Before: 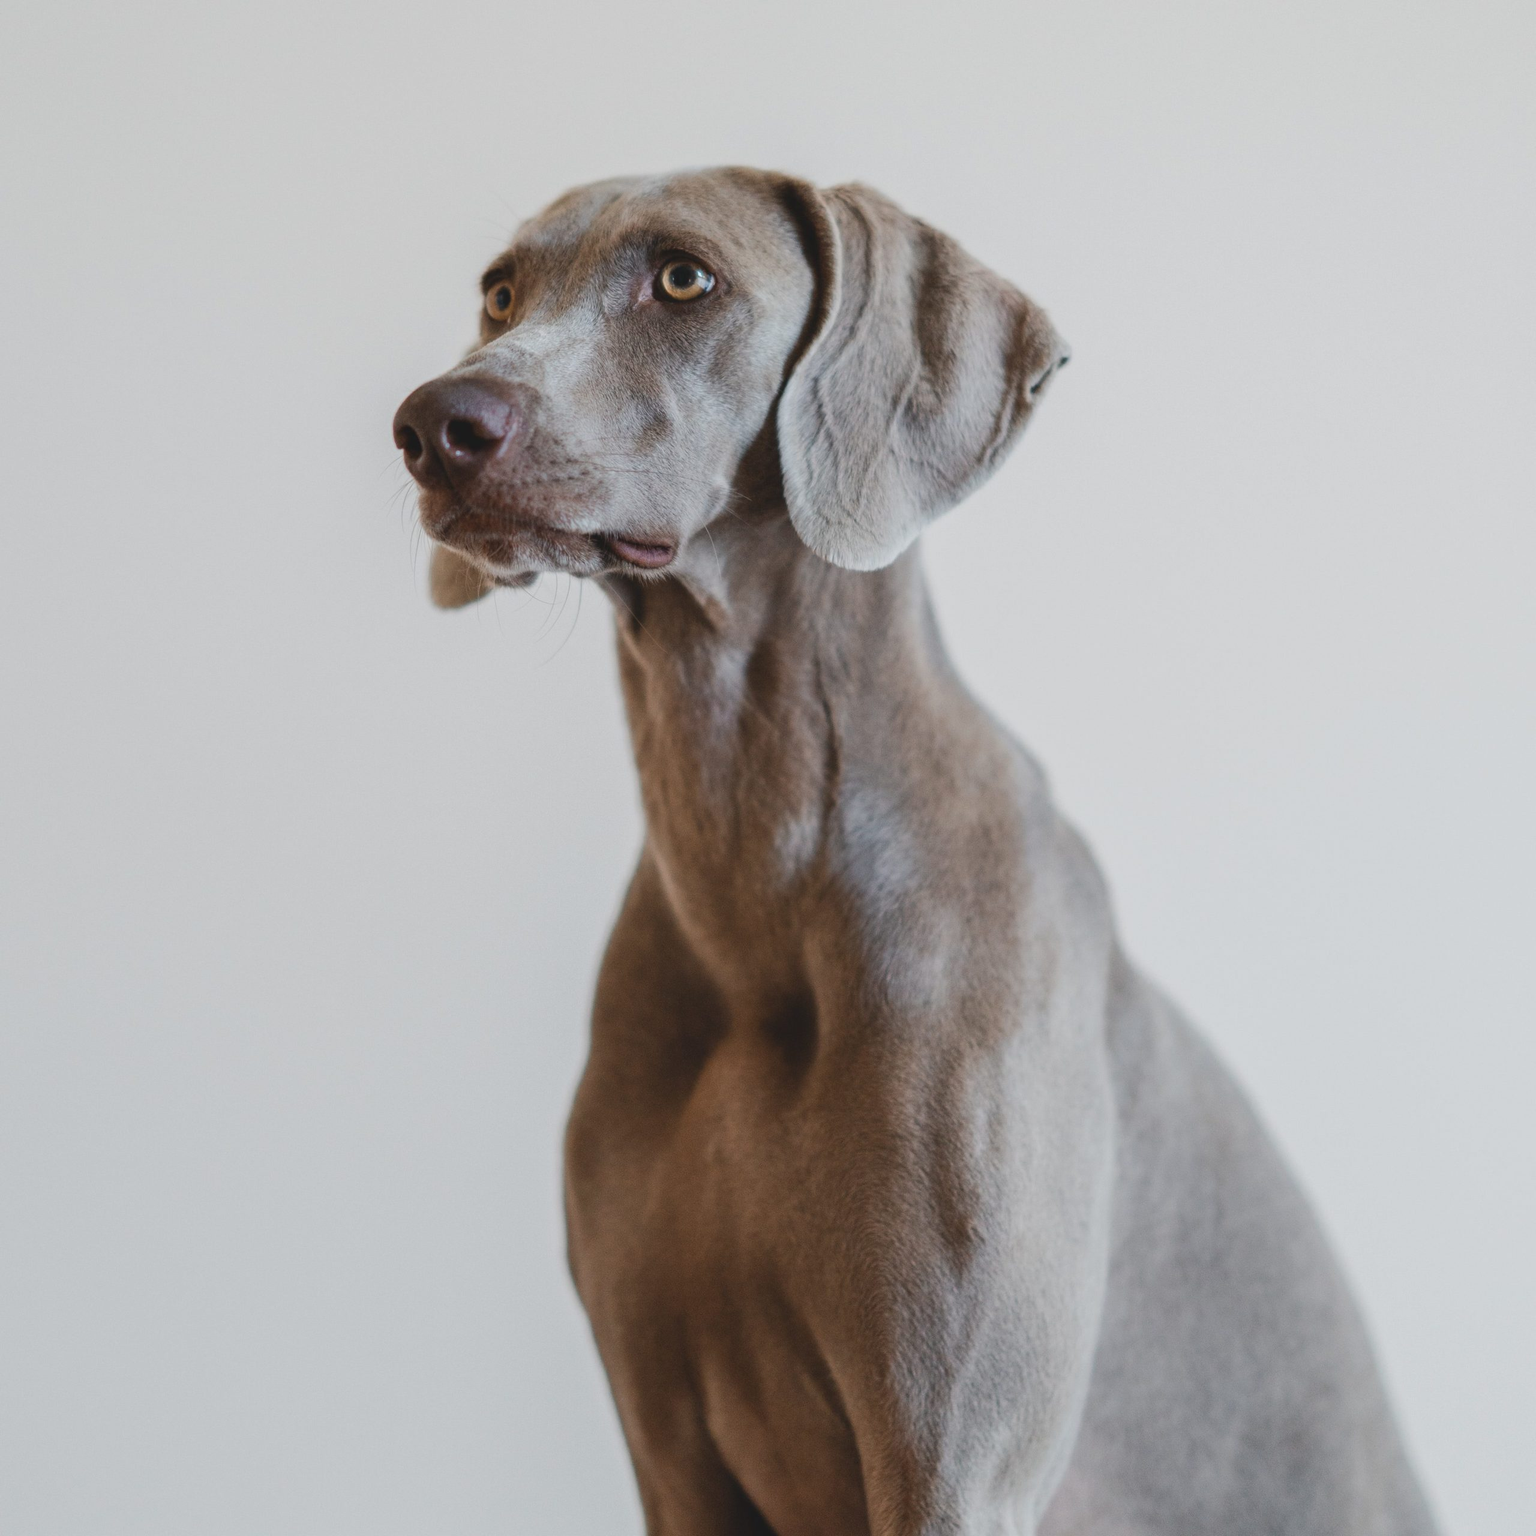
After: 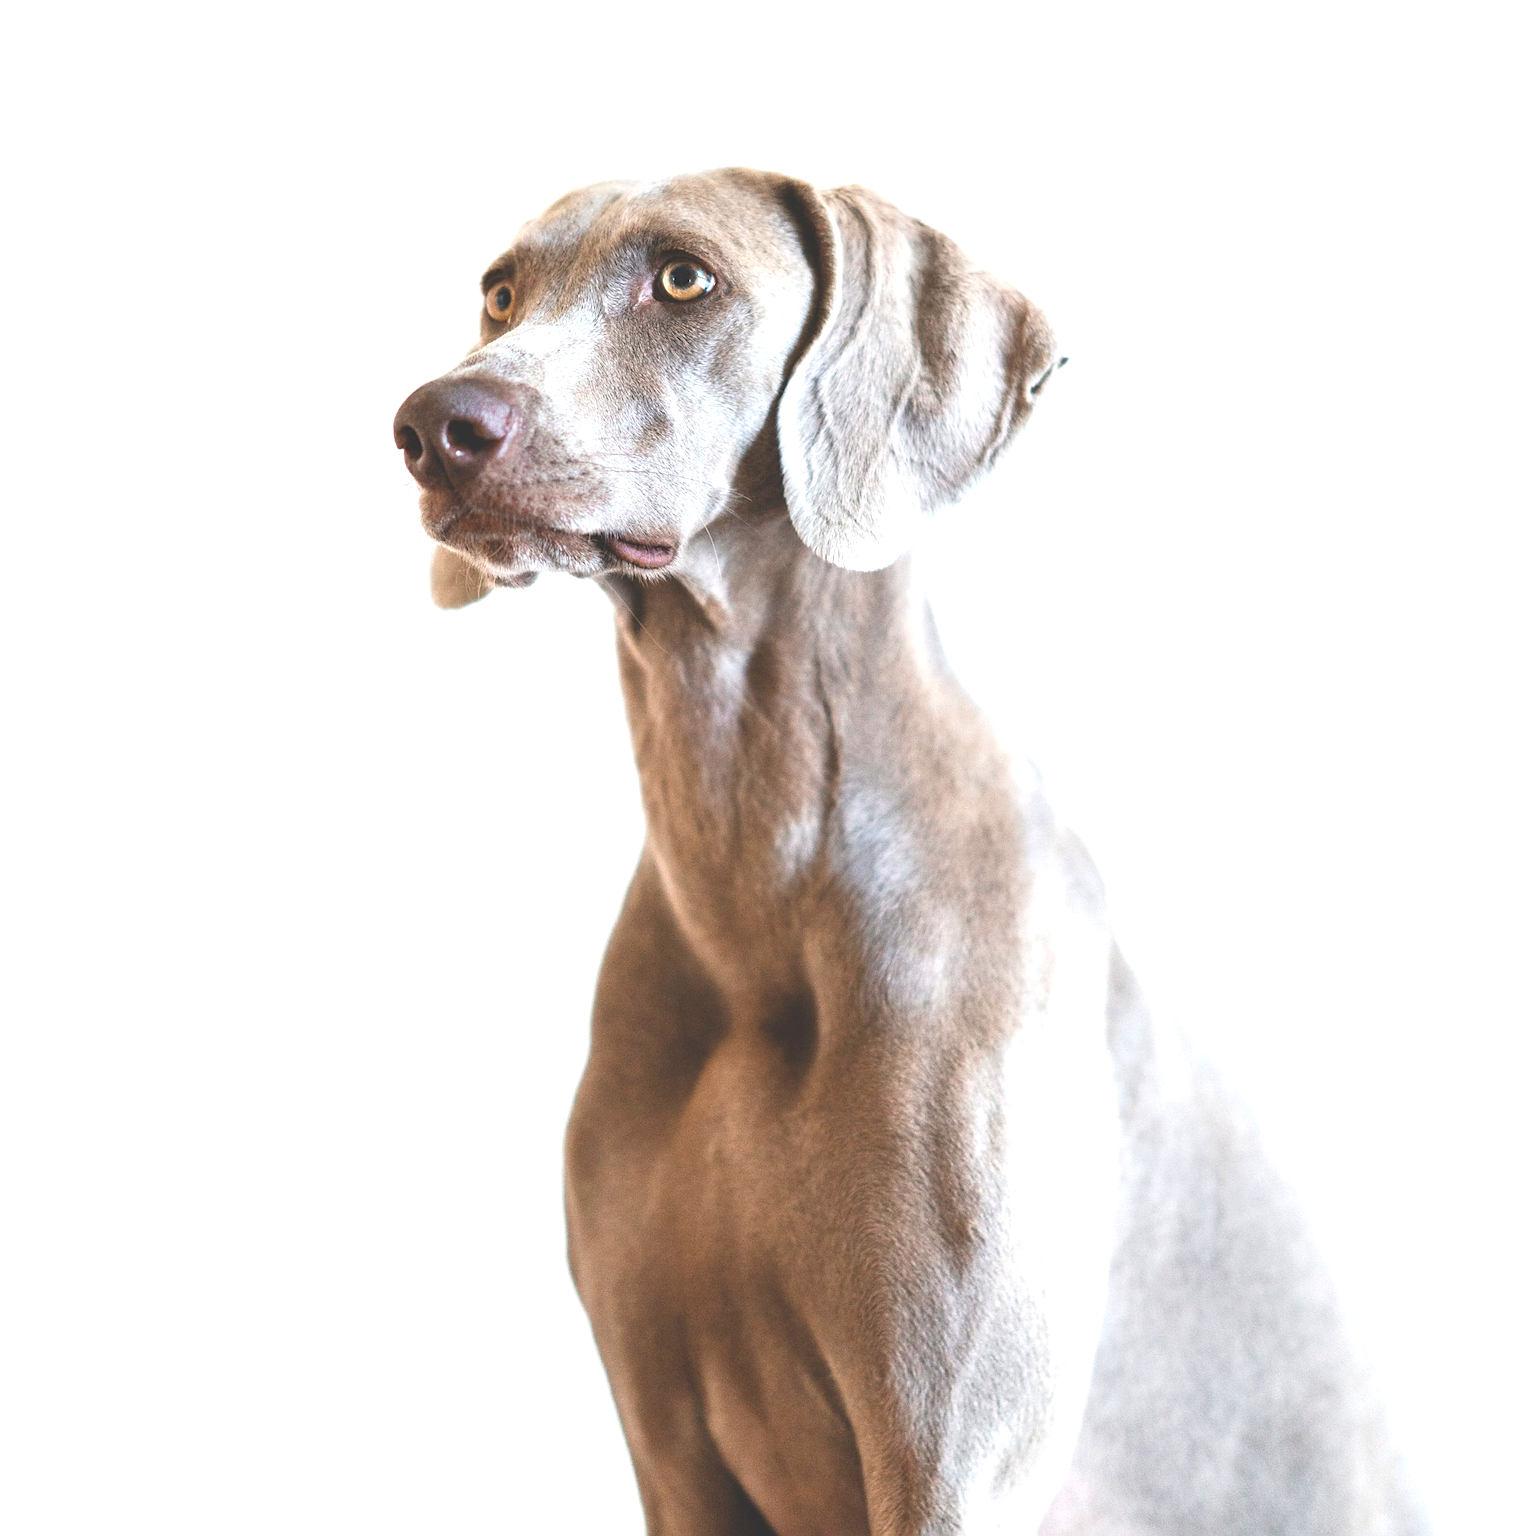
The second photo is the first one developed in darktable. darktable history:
exposure: black level correction -0.002, exposure 1.364 EV, compensate highlight preservation false
sharpen: on, module defaults
